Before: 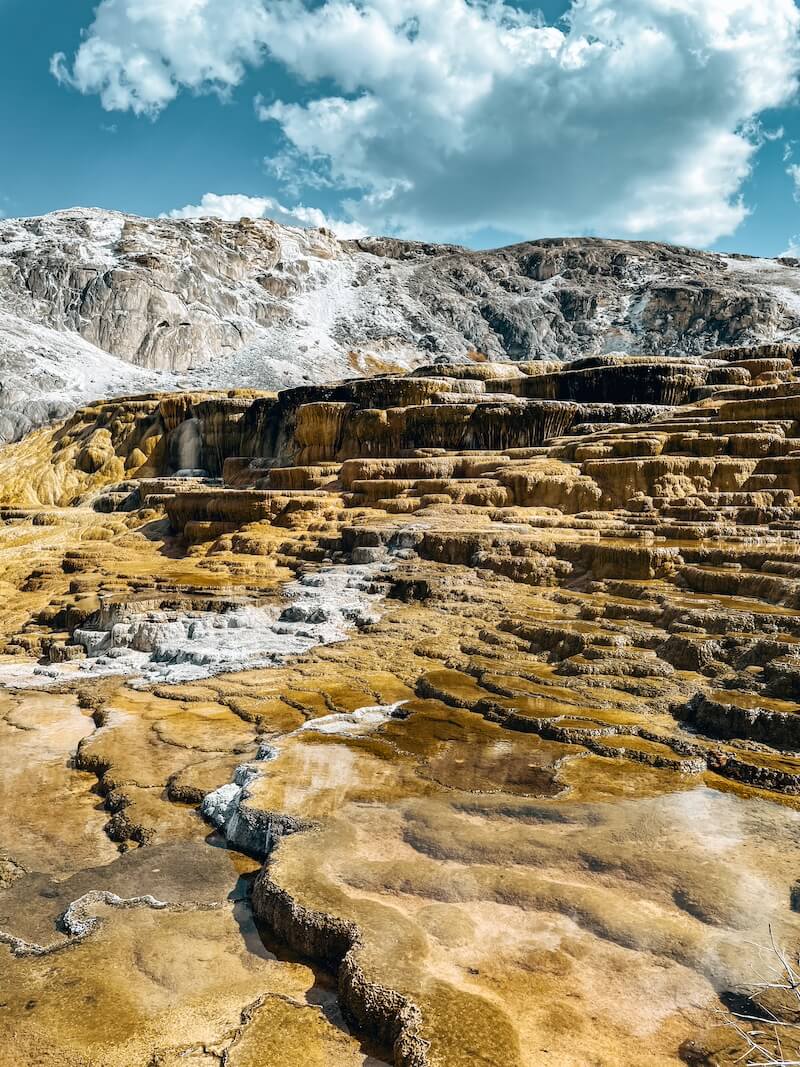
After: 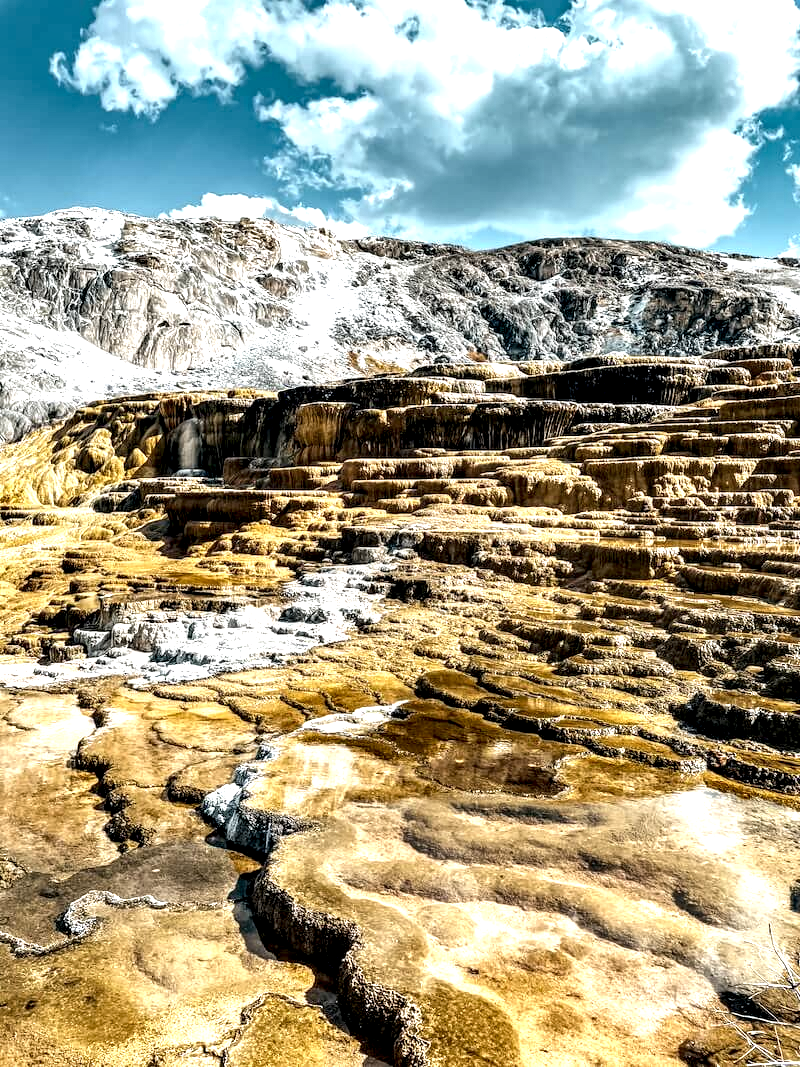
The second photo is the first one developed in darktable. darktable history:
exposure: black level correction 0, exposure 0.5 EV, compensate highlight preservation false
local contrast: highlights 80%, shadows 57%, detail 175%, midtone range 0.602
levels: mode automatic, black 0.023%, white 99.97%, levels [0.062, 0.494, 0.925]
